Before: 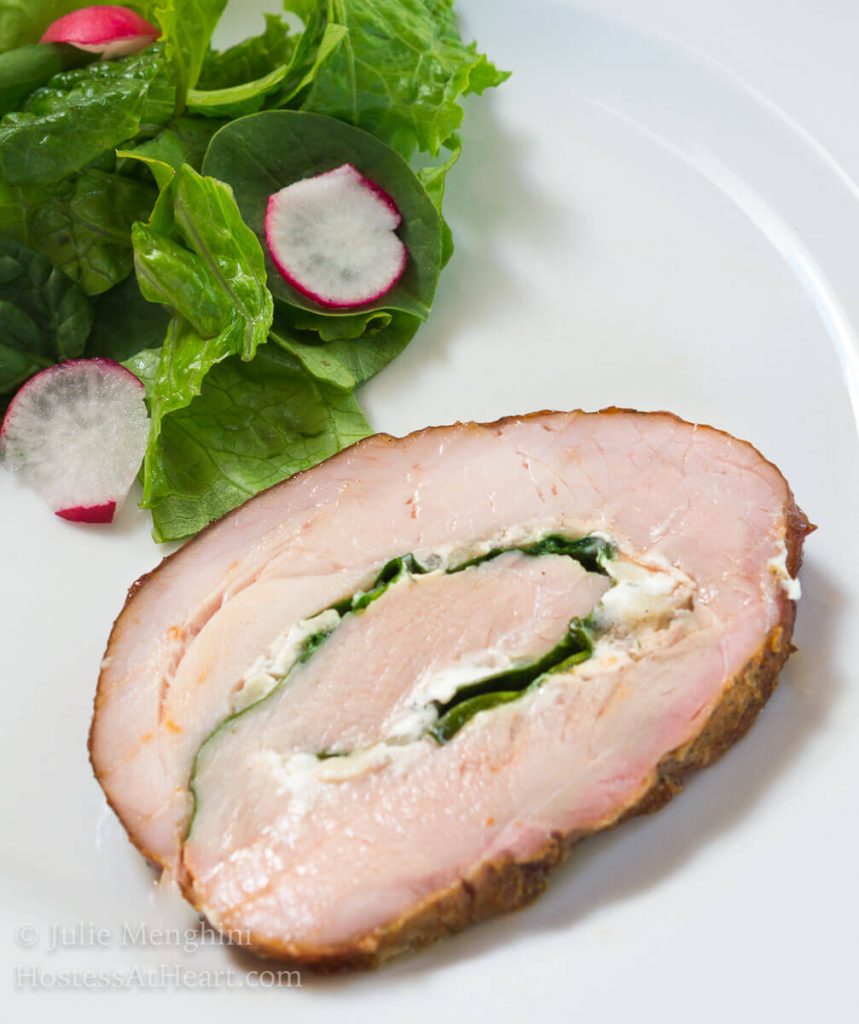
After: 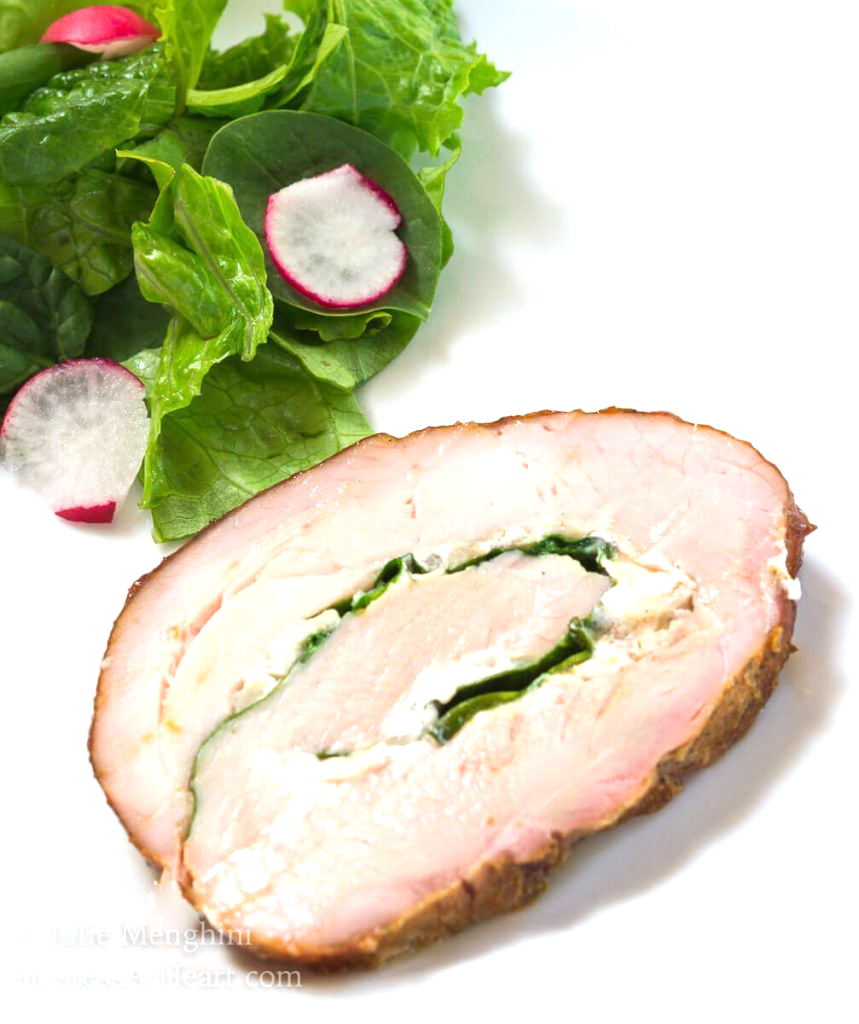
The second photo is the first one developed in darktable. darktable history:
tone equalizer: on, module defaults
exposure: exposure 0.6 EV, compensate highlight preservation false
